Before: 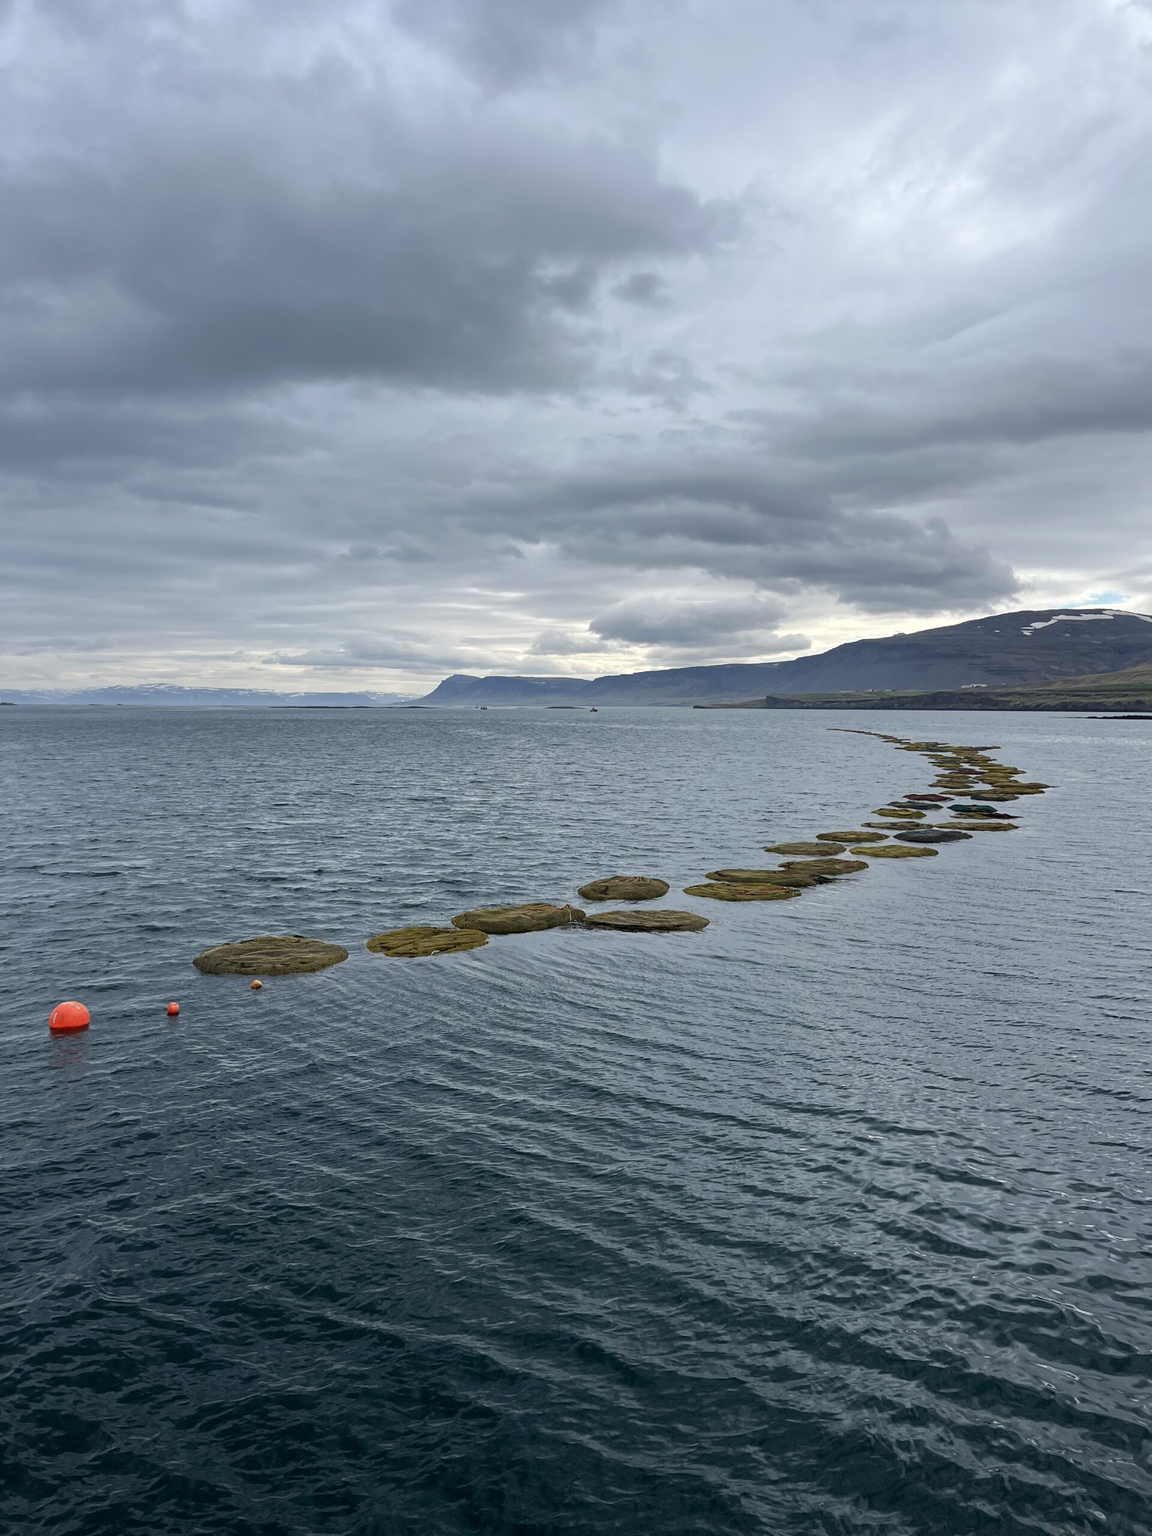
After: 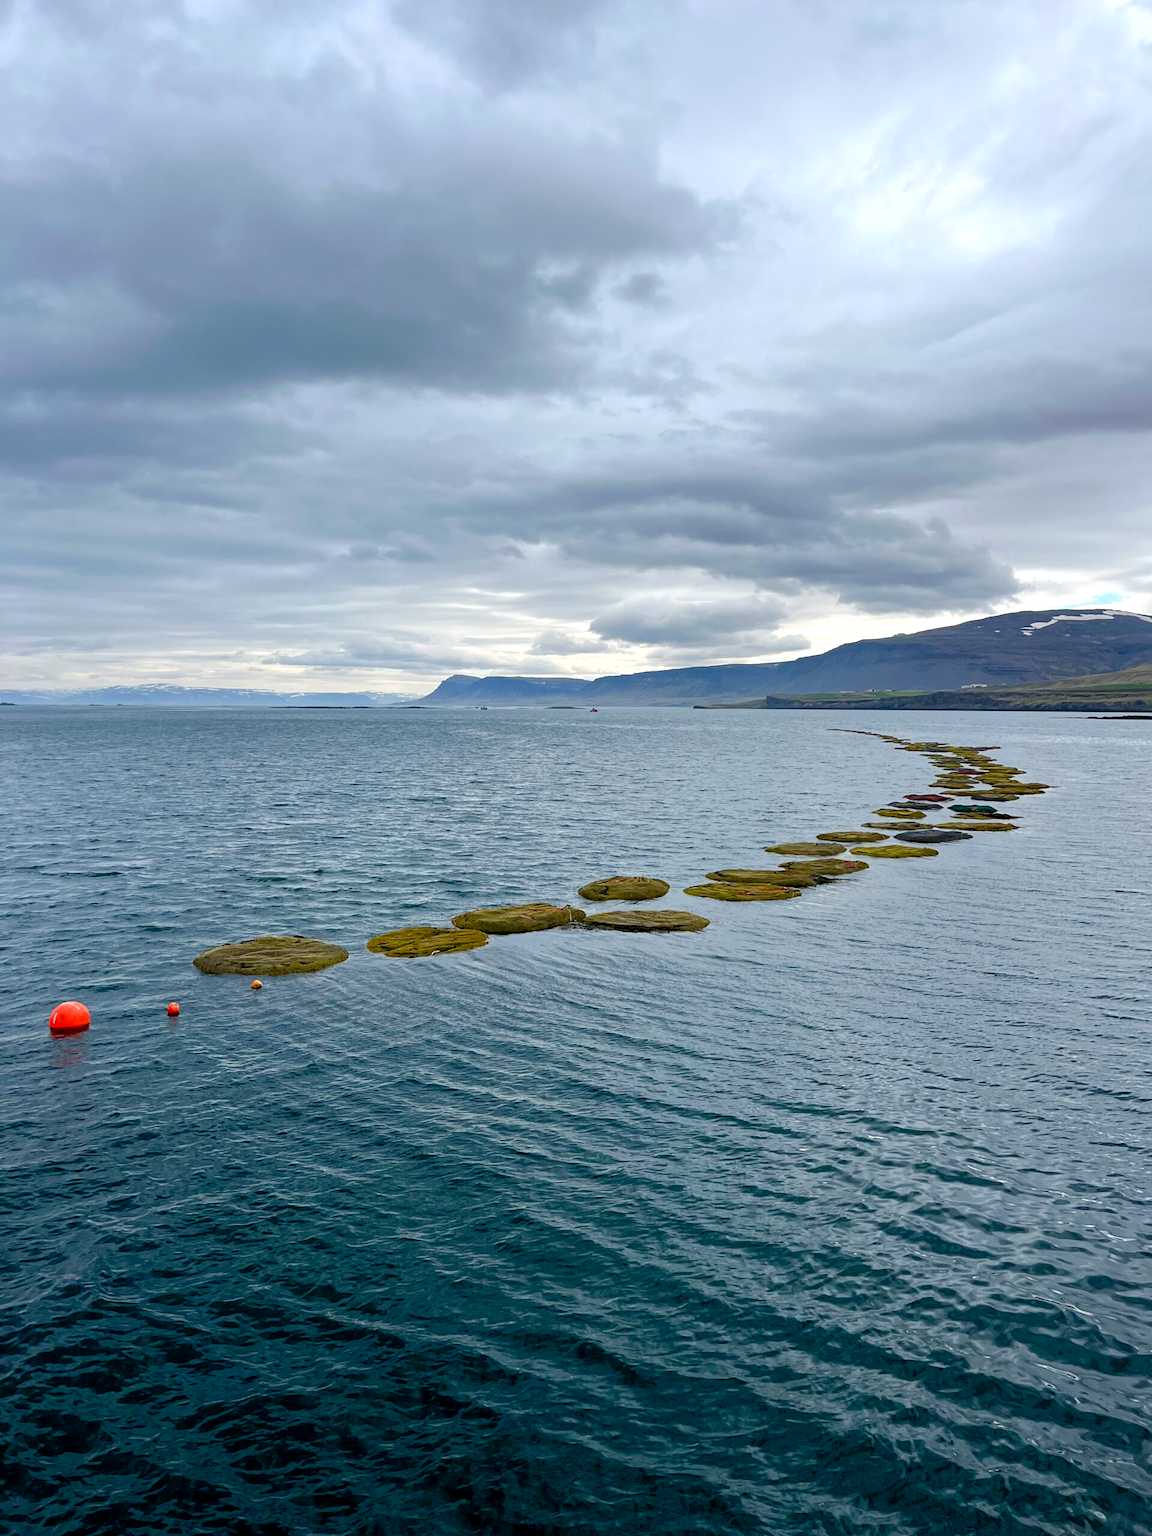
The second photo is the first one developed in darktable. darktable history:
color balance rgb: perceptual saturation grading › global saturation 35%, perceptual saturation grading › highlights -30%, perceptual saturation grading › shadows 35%, perceptual brilliance grading › global brilliance 3%, perceptual brilliance grading › highlights -3%, perceptual brilliance grading › shadows 3%
exposure: black level correction 0.005, exposure 0.286 EV, compensate highlight preservation false
